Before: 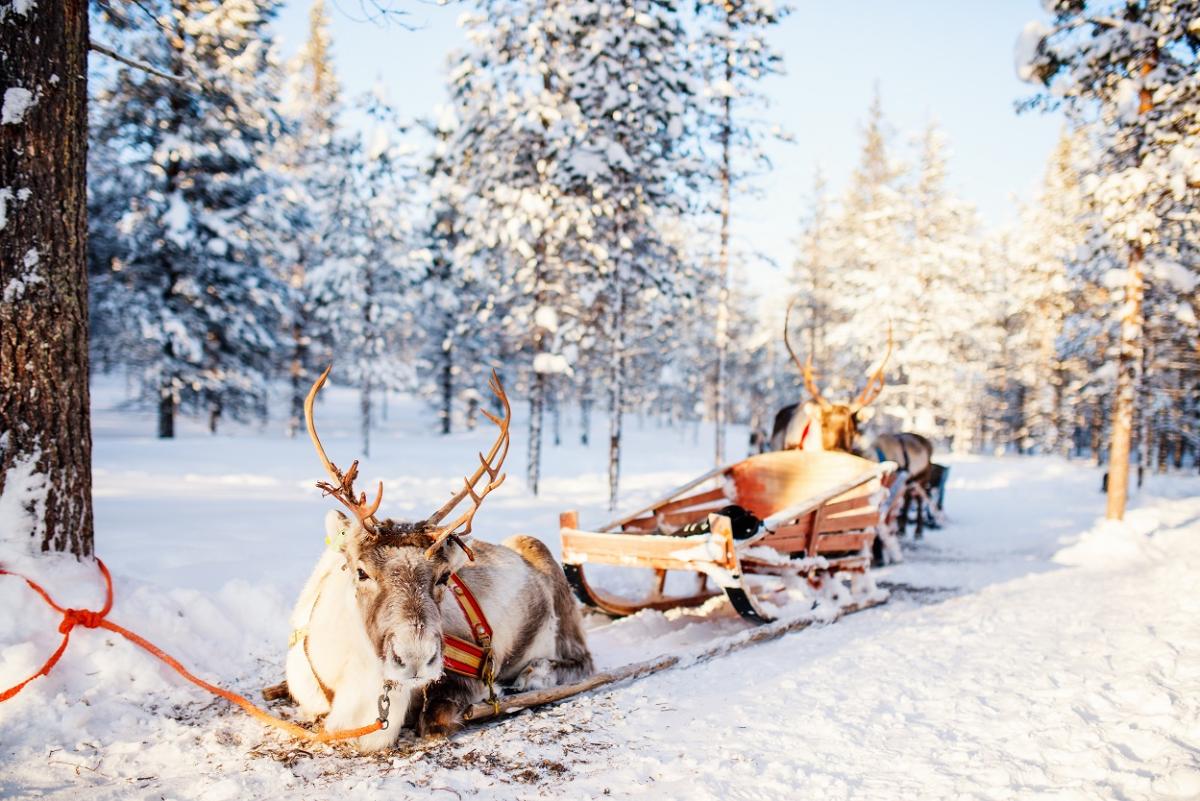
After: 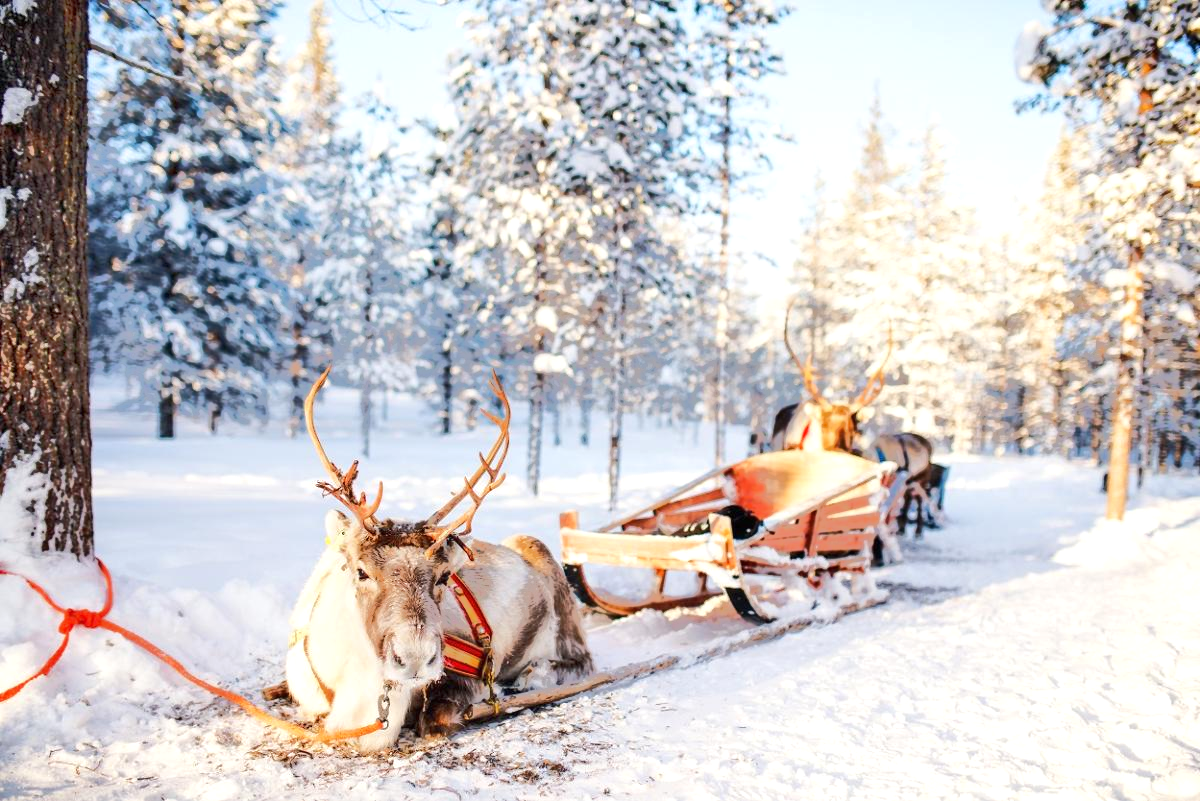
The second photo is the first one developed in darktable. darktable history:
exposure: black level correction 0, exposure 0.7 EV, compensate exposure bias true, compensate highlight preservation false
tone equalizer: -7 EV -0.634 EV, -6 EV 1 EV, -5 EV -0.43 EV, -4 EV 0.428 EV, -3 EV 0.433 EV, -2 EV 0.158 EV, -1 EV -0.136 EV, +0 EV -0.397 EV, smoothing diameter 24.94%, edges refinement/feathering 13.32, preserve details guided filter
